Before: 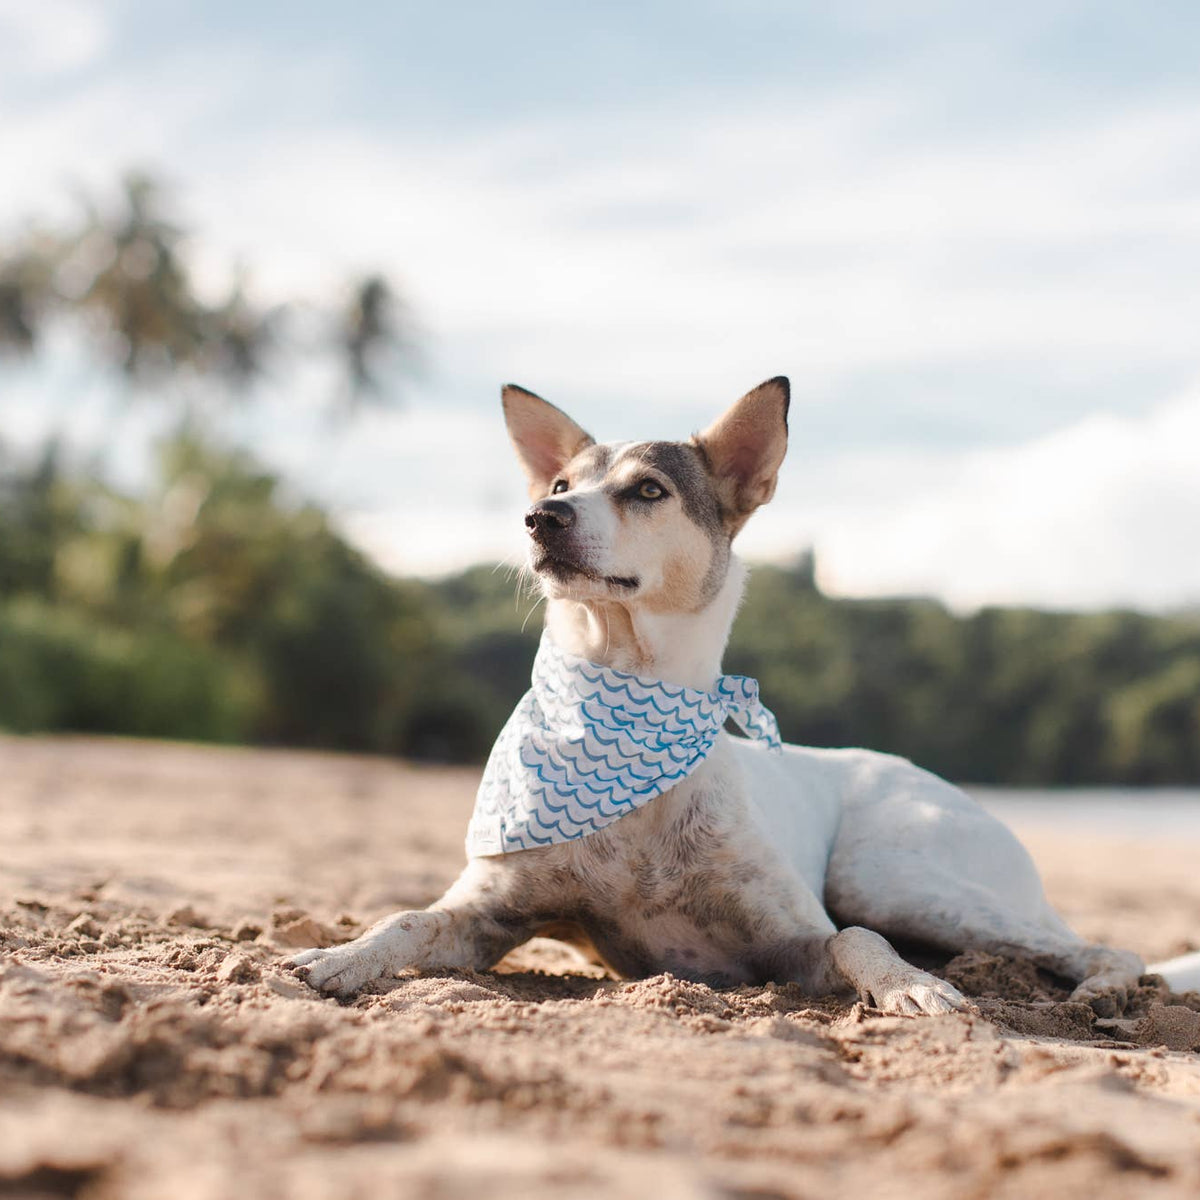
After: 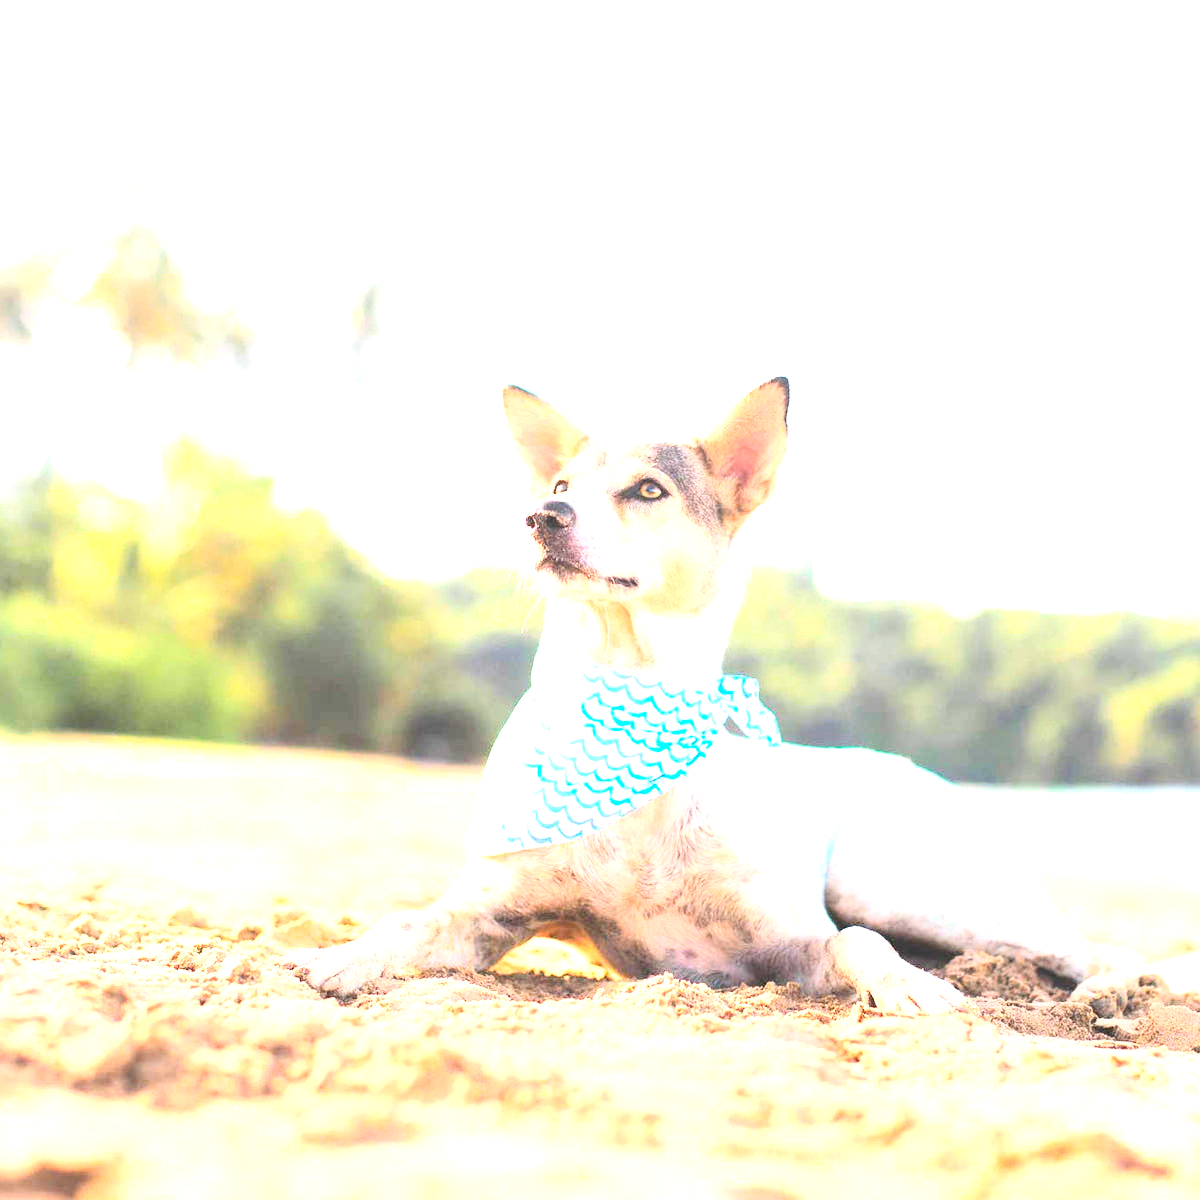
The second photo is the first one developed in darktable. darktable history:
exposure: black level correction 0, exposure 2.423 EV, compensate highlight preservation false
contrast brightness saturation: contrast 0.238, brightness 0.248, saturation 0.374
